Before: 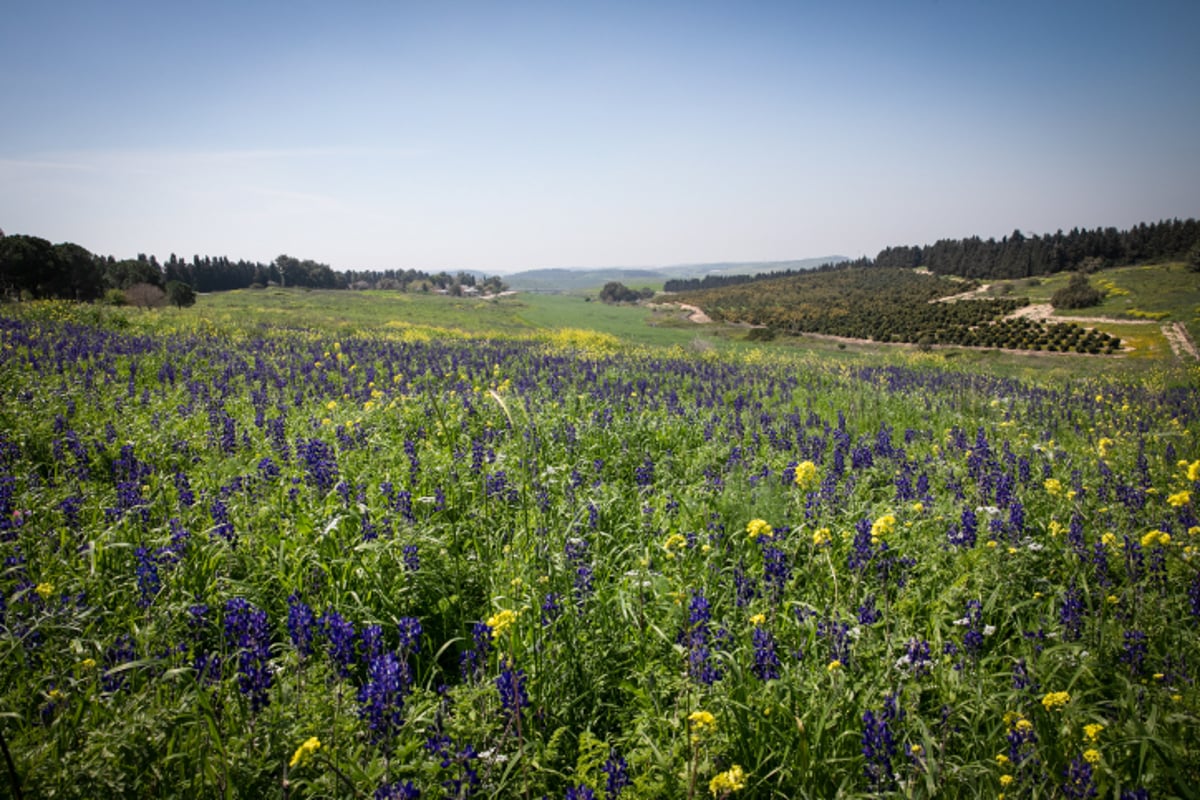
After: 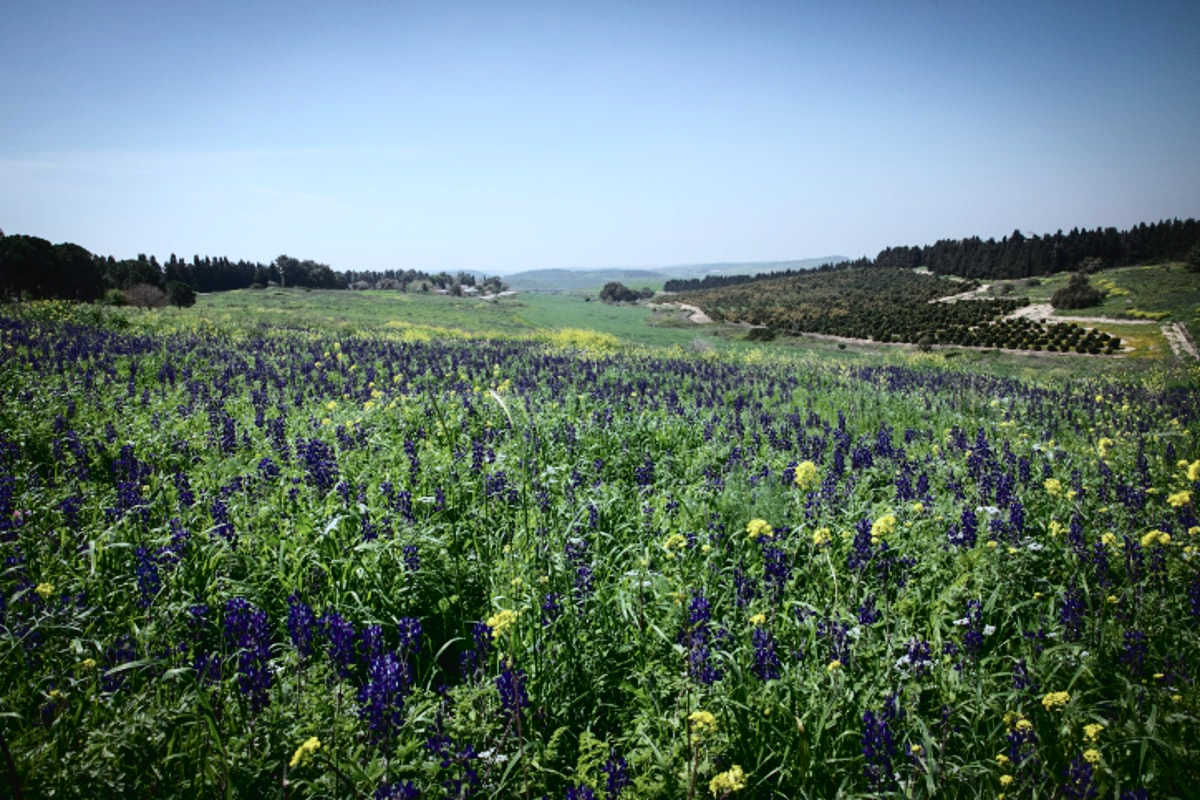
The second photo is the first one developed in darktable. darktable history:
contrast brightness saturation: contrast 0.1, saturation -0.3
tone curve: curves: ch0 [(0, 0.023) (0.132, 0.075) (0.241, 0.178) (0.487, 0.491) (0.782, 0.8) (1, 0.989)]; ch1 [(0, 0) (0.396, 0.369) (0.467, 0.454) (0.498, 0.5) (0.518, 0.517) (0.57, 0.586) (0.619, 0.663) (0.692, 0.744) (1, 1)]; ch2 [(0, 0) (0.427, 0.416) (0.483, 0.481) (0.503, 0.503) (0.526, 0.527) (0.563, 0.573) (0.632, 0.667) (0.705, 0.737) (0.985, 0.966)], color space Lab, independent channels
color calibration: illuminant Planckian (black body), x 0.375, y 0.373, temperature 4117 K
